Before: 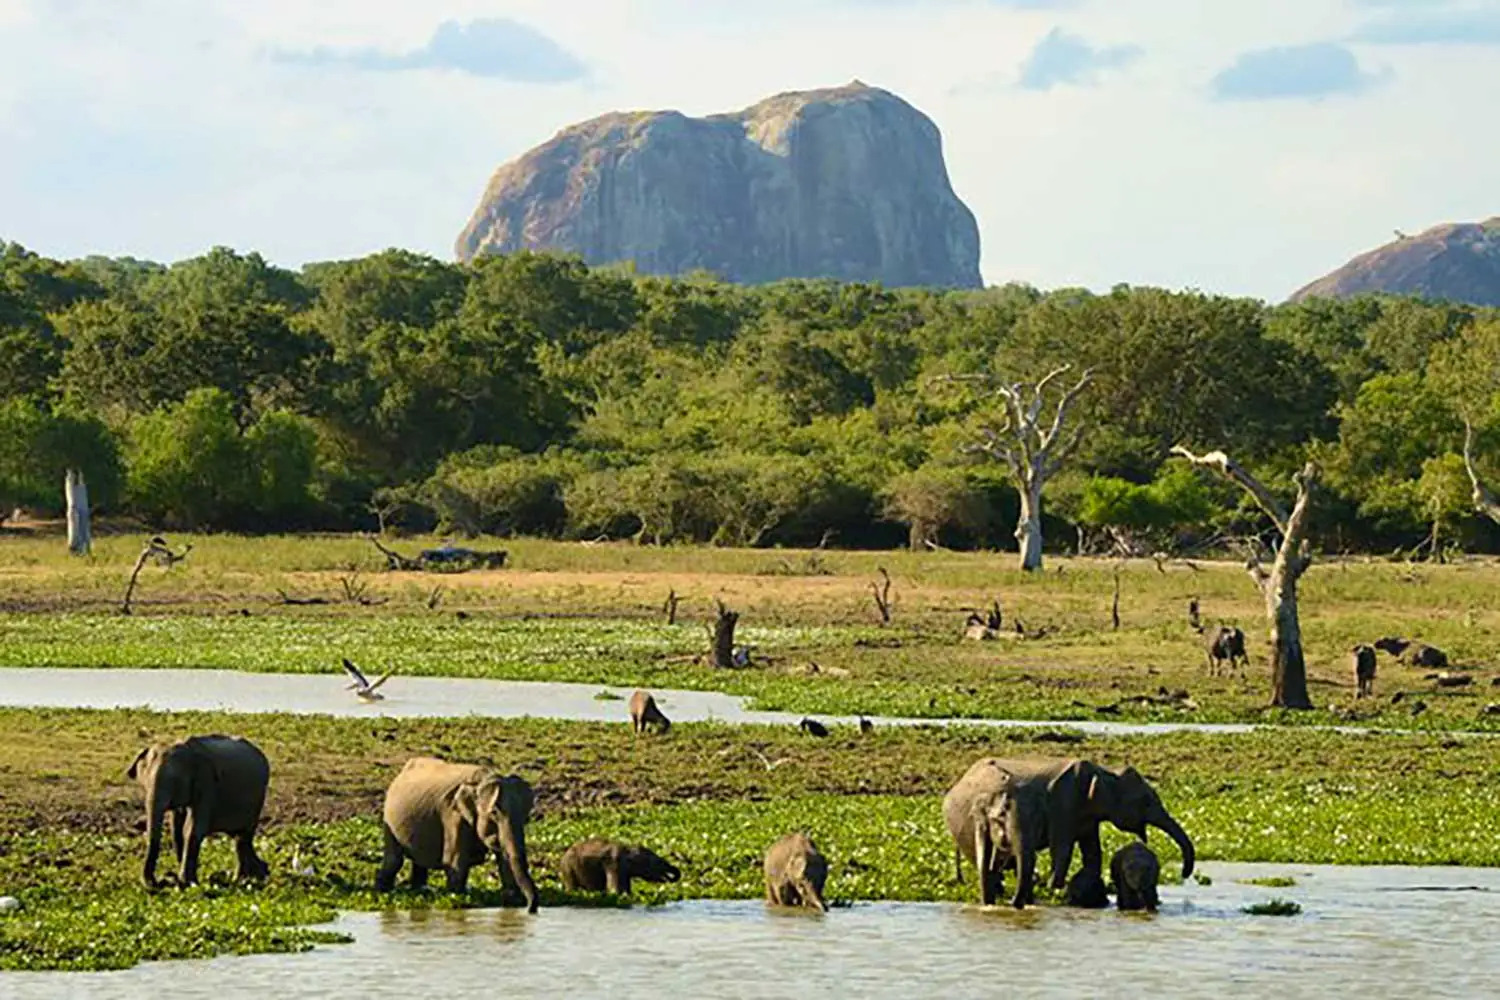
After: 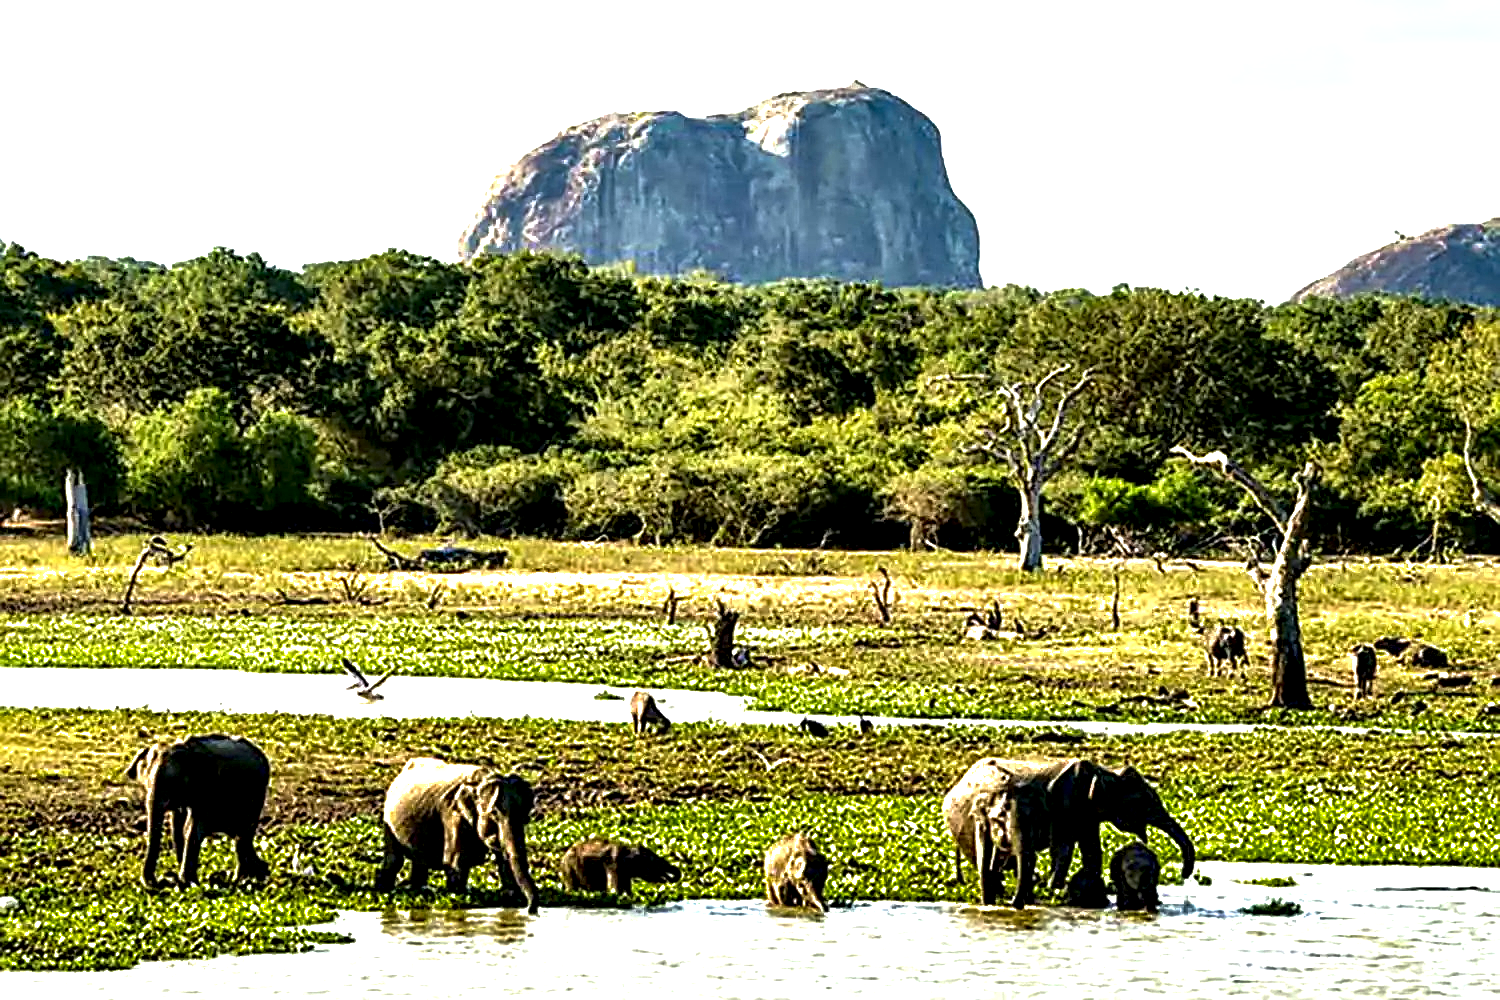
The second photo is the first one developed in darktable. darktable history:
exposure: black level correction 0.001, exposure 1.05 EV, compensate exposure bias true, compensate highlight preservation false
local contrast: shadows 185%, detail 225%
sharpen: on, module defaults
shadows and highlights: on, module defaults
